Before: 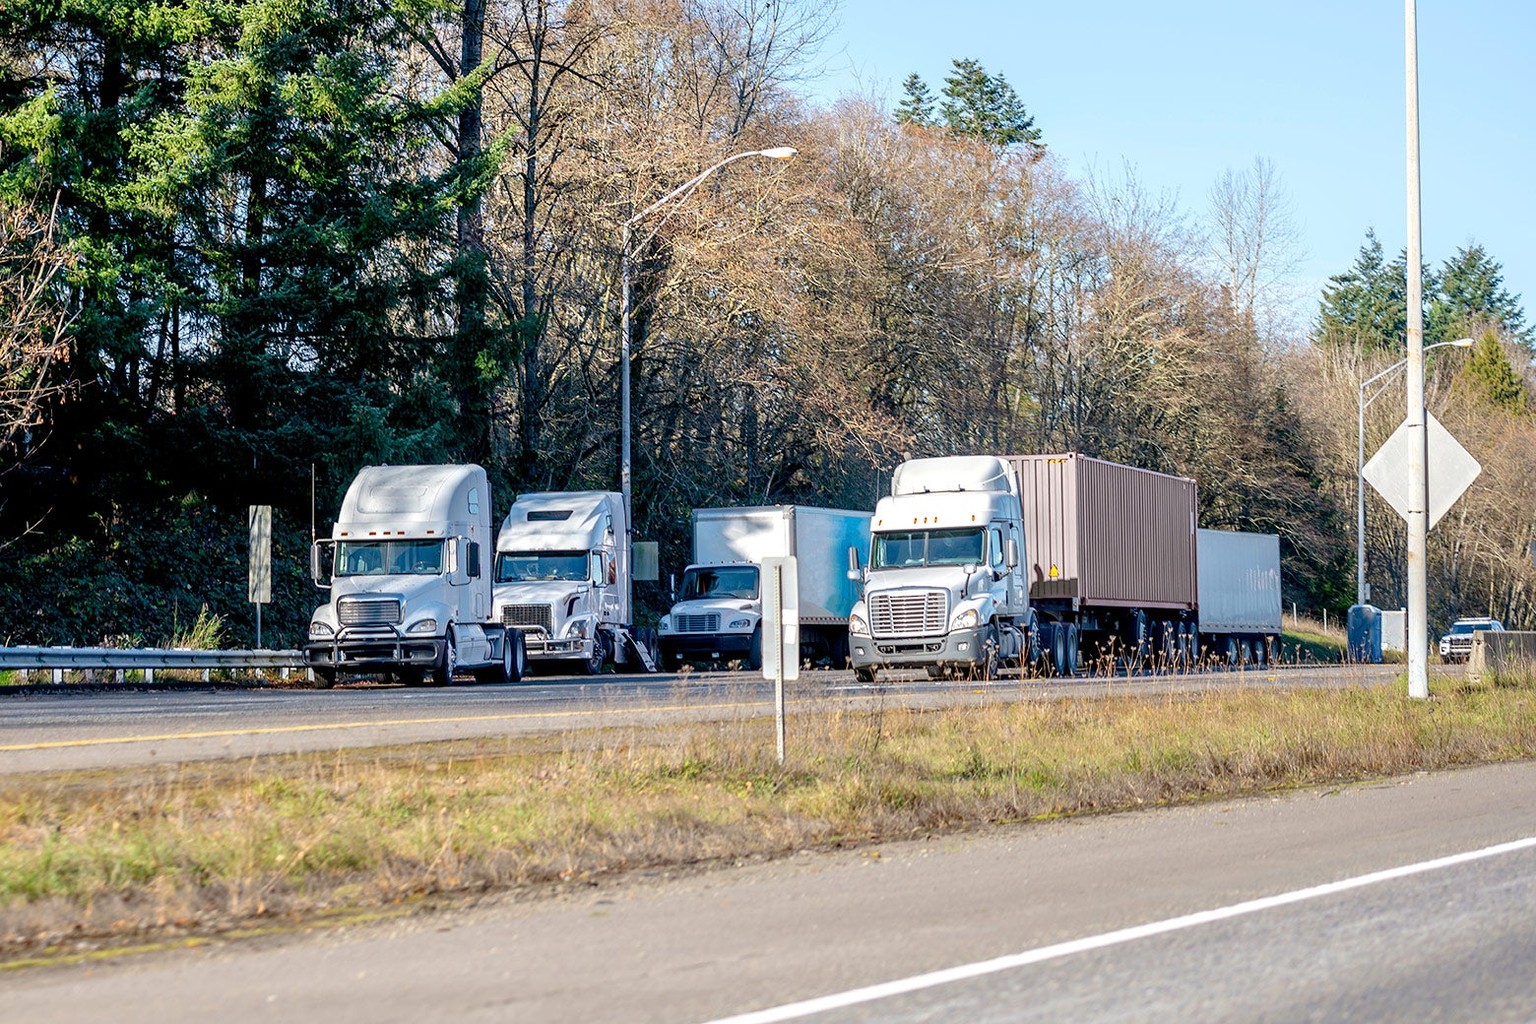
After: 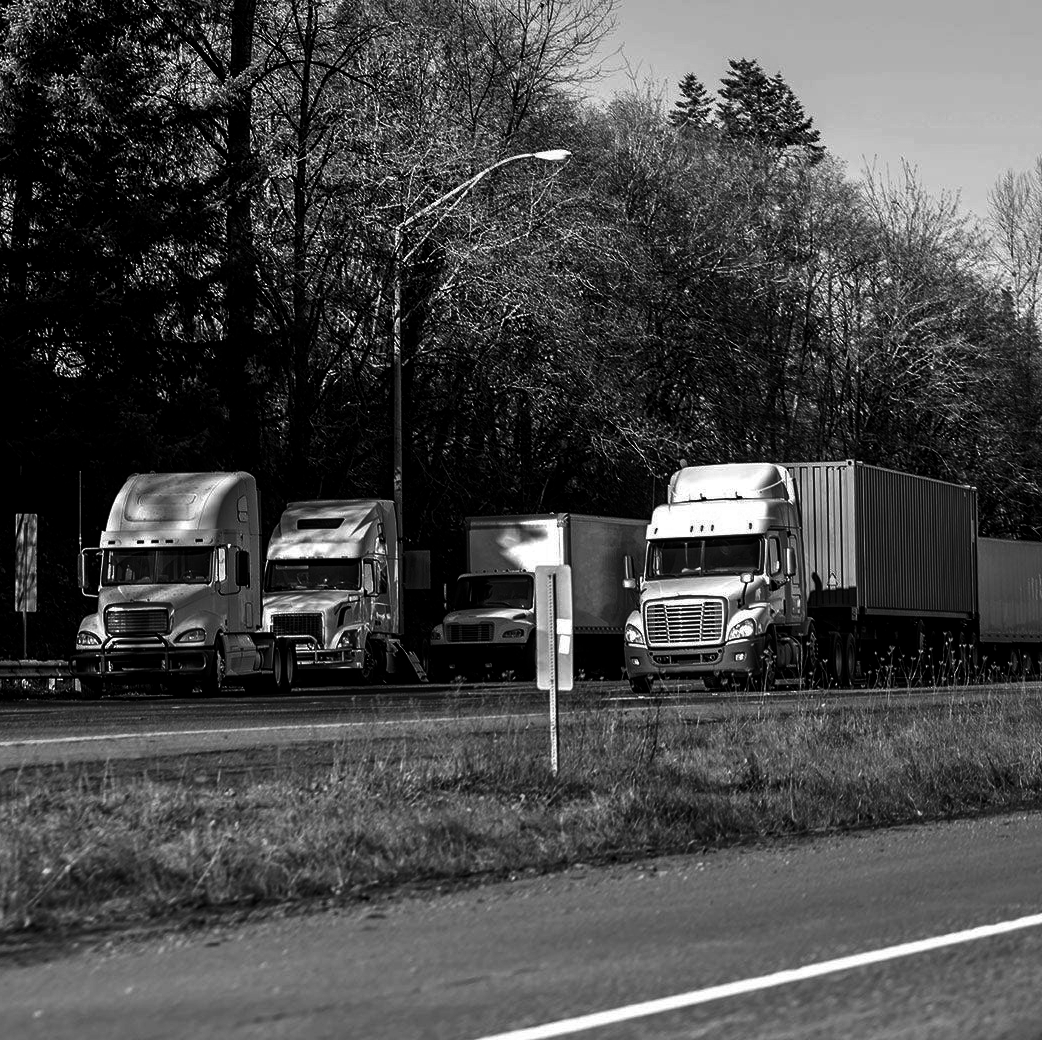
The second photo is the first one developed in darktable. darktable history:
crop and rotate: left 15.291%, right 17.87%
contrast brightness saturation: brightness -0.997, saturation 0.989
color zones: curves: ch1 [(0, -0.014) (0.143, -0.013) (0.286, -0.013) (0.429, -0.016) (0.571, -0.019) (0.714, -0.015) (0.857, 0.002) (1, -0.014)]
exposure: compensate highlight preservation false
